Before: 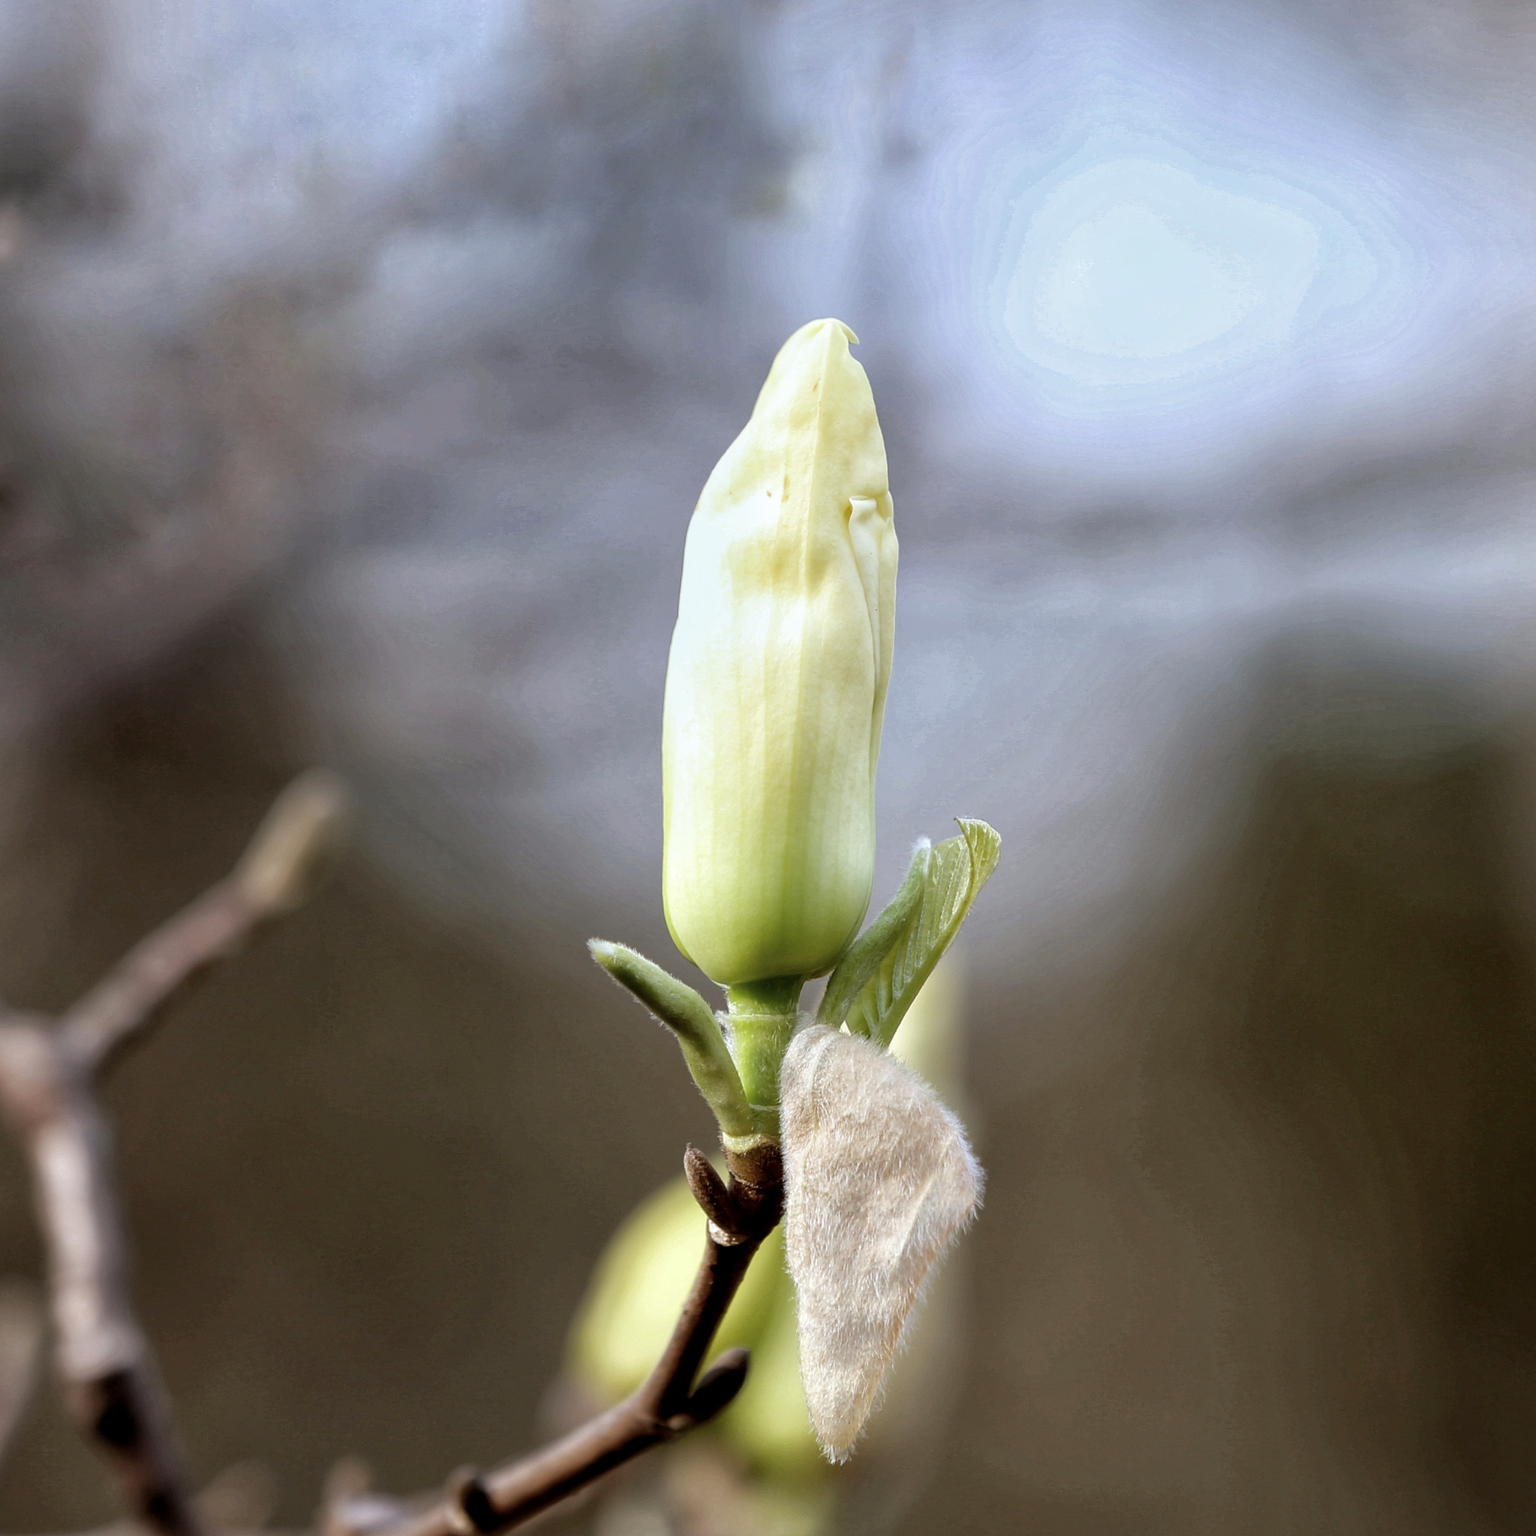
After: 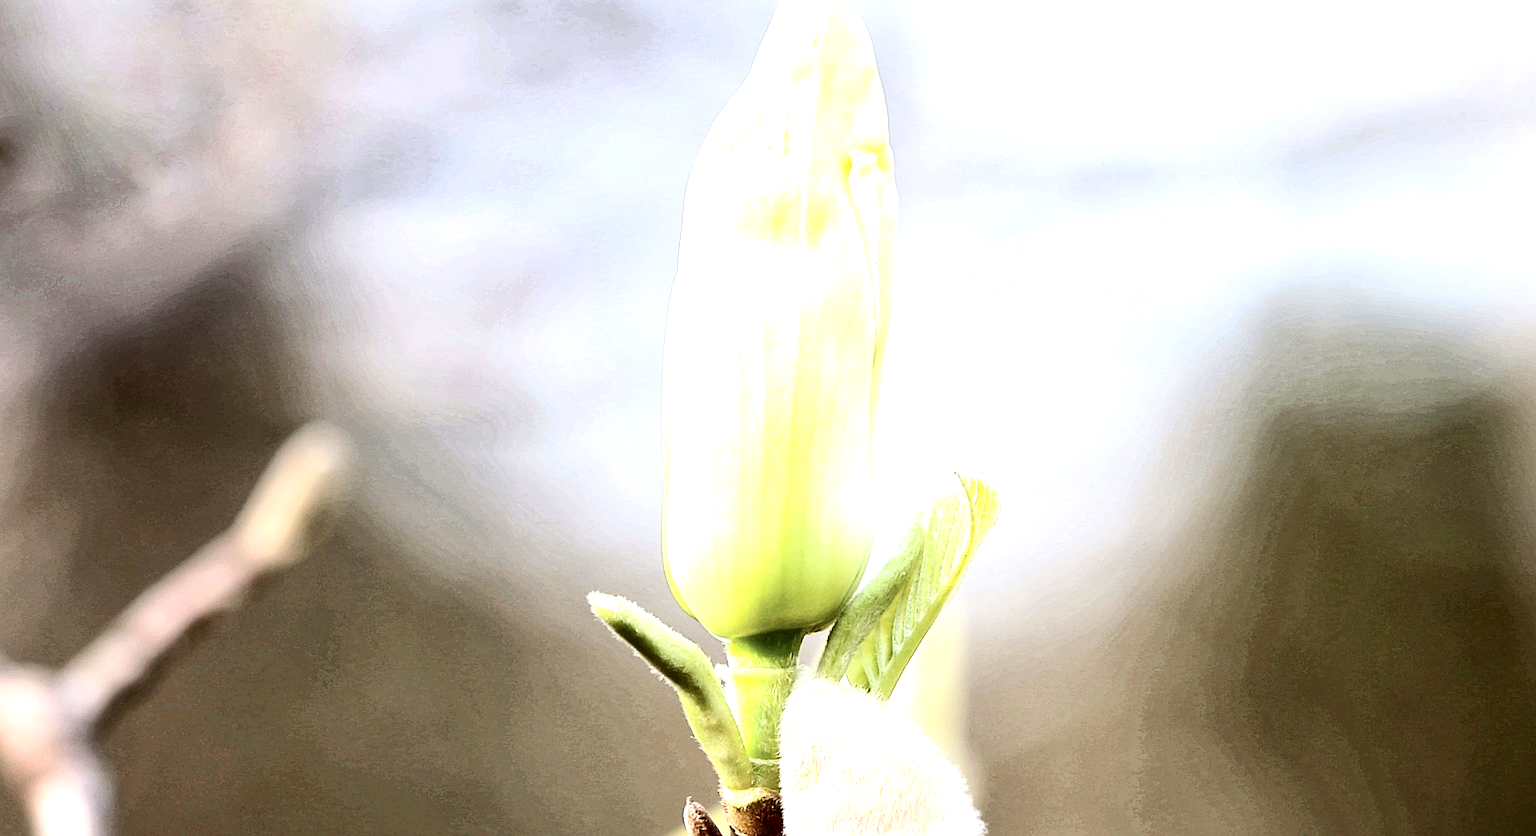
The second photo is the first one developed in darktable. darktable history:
contrast brightness saturation: contrast 0.298
crop and rotate: top 22.569%, bottom 22.956%
tone equalizer: smoothing diameter 2.04%, edges refinement/feathering 17.49, mask exposure compensation -1.57 EV, filter diffusion 5
sharpen: on, module defaults
exposure: black level correction 0, exposure 1.686 EV, compensate exposure bias true, compensate highlight preservation false
